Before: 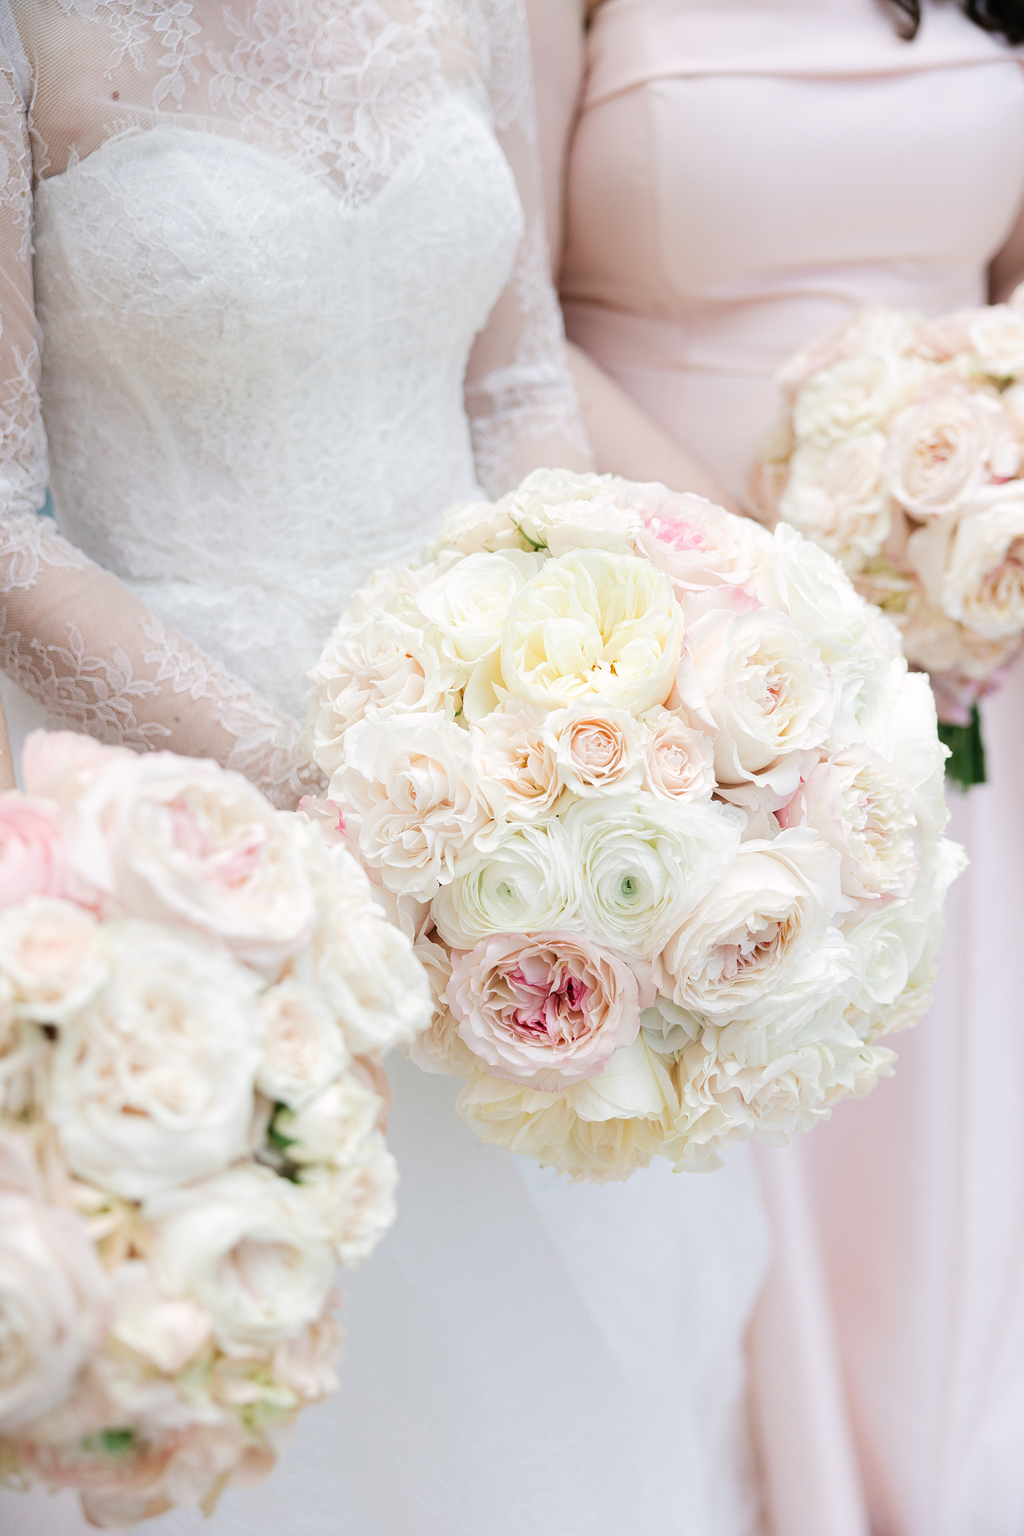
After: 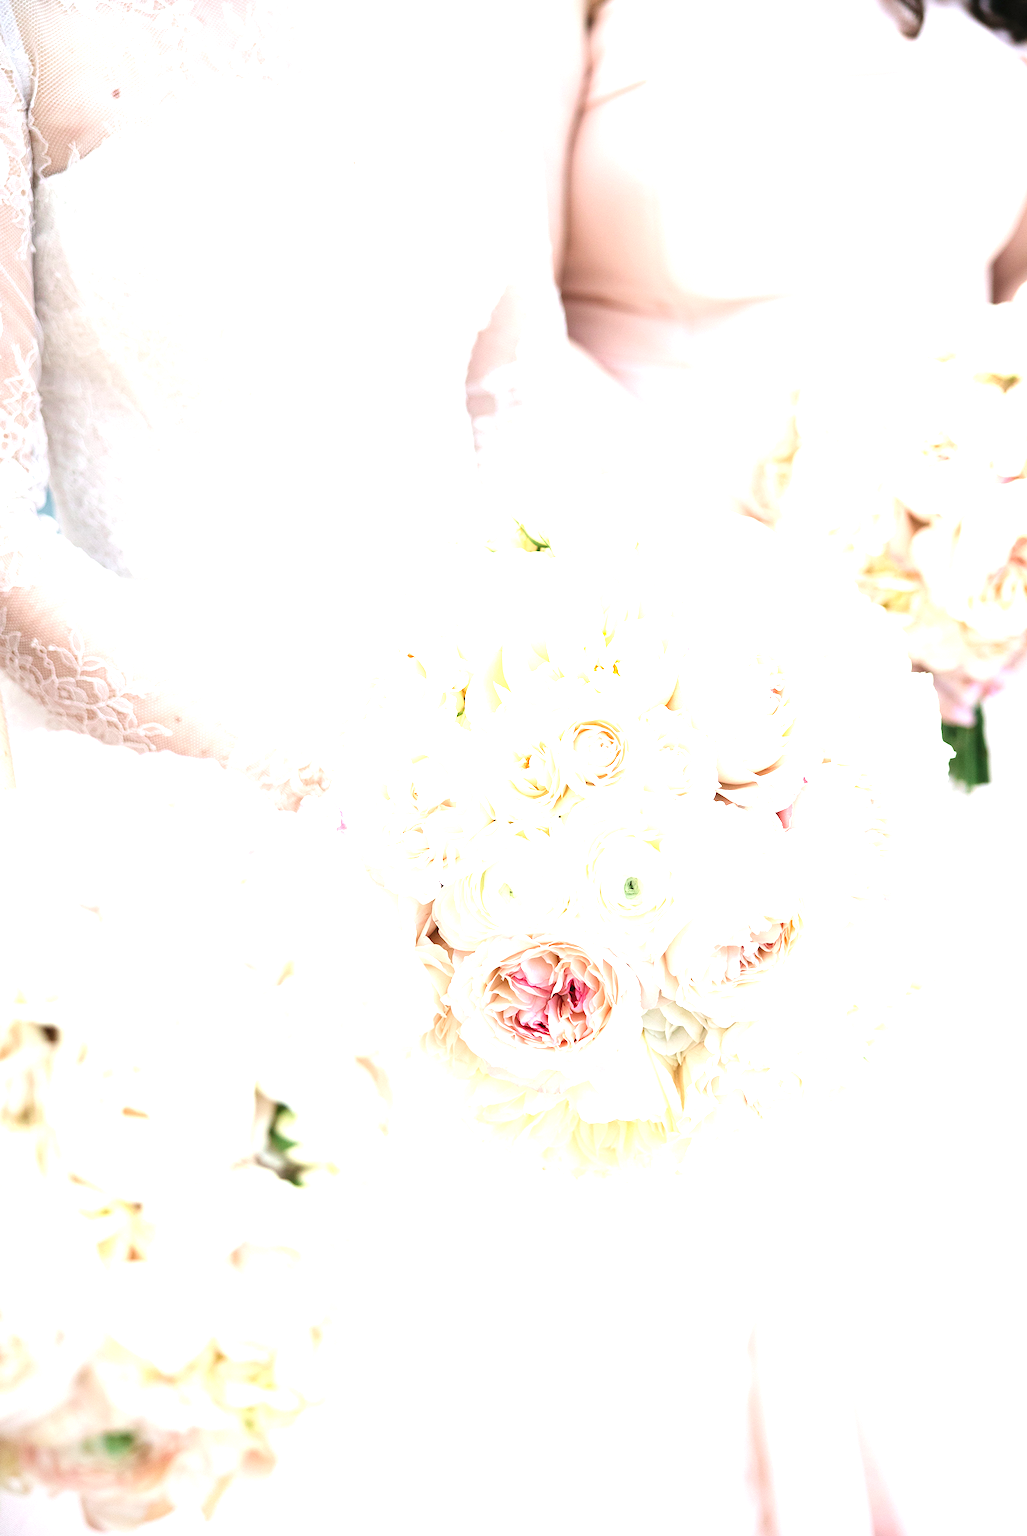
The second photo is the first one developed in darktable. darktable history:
exposure: black level correction 0, exposure 1.199 EV, compensate highlight preservation false
crop: top 0.183%, bottom 0.171%
